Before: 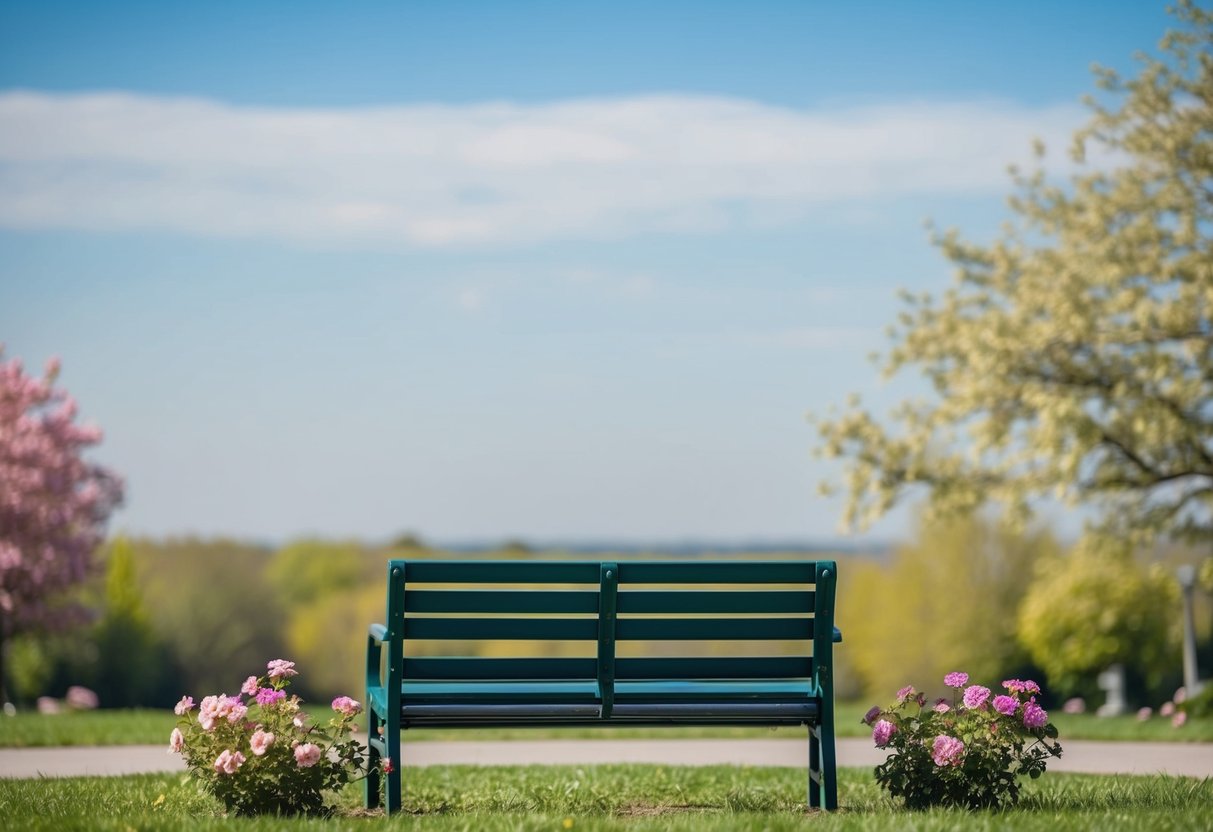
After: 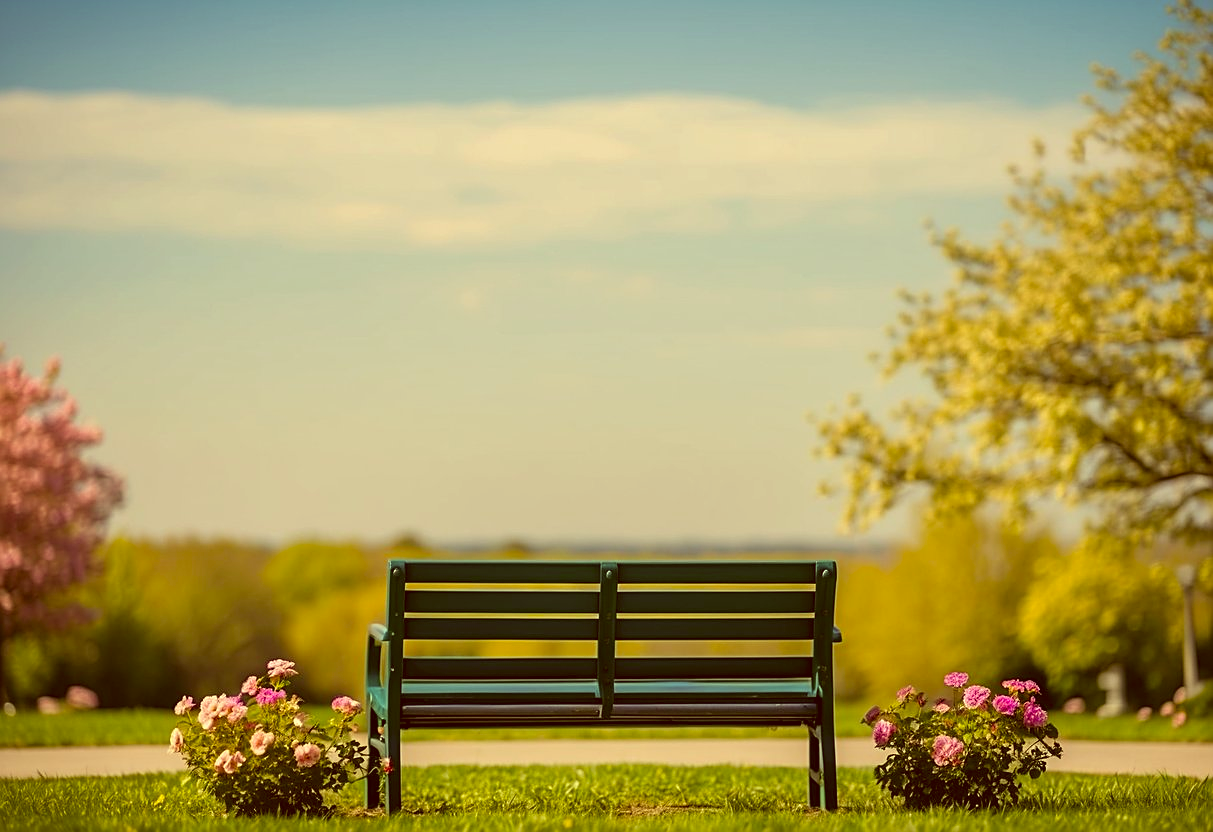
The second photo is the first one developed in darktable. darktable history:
color correction: highlights a* 1.16, highlights b* 24.17, shadows a* 15.63, shadows b* 24.75
sharpen: on, module defaults
color balance rgb: power › hue 61.32°, highlights gain › luminance 5.88%, highlights gain › chroma 2.551%, highlights gain › hue 93.13°, perceptual saturation grading › global saturation 19.381%
